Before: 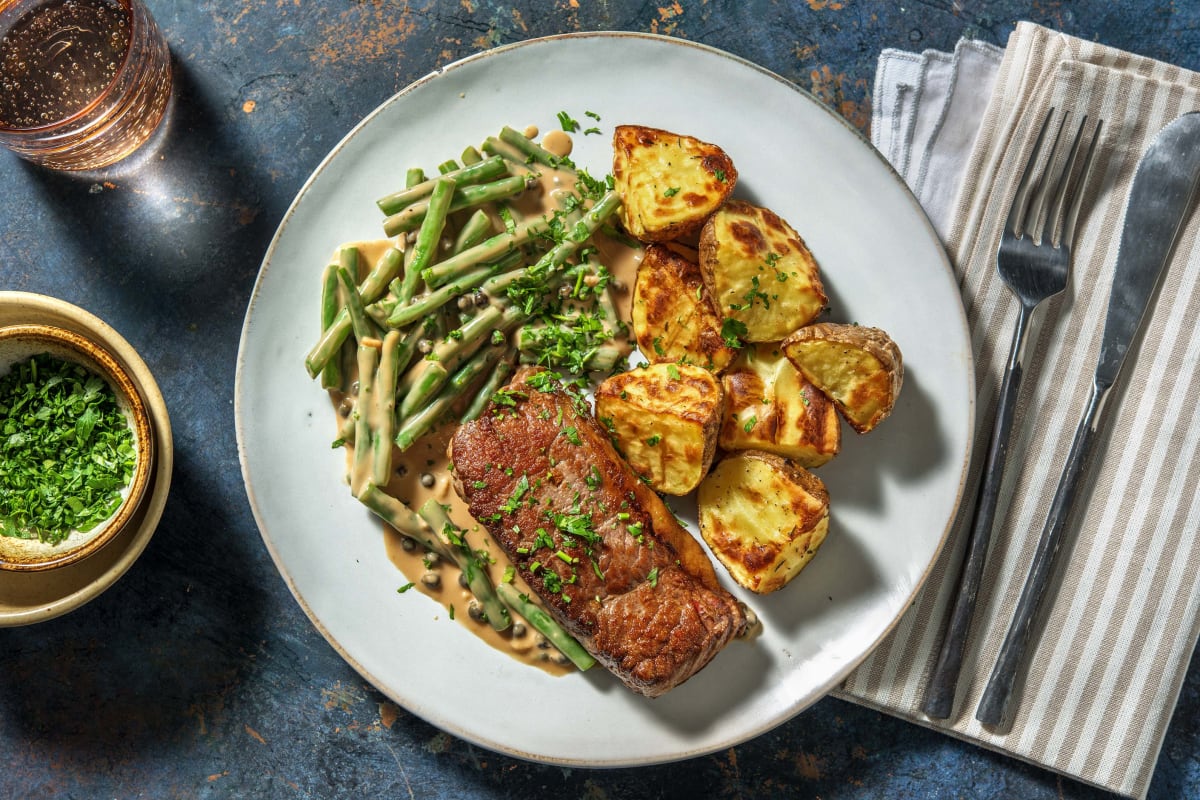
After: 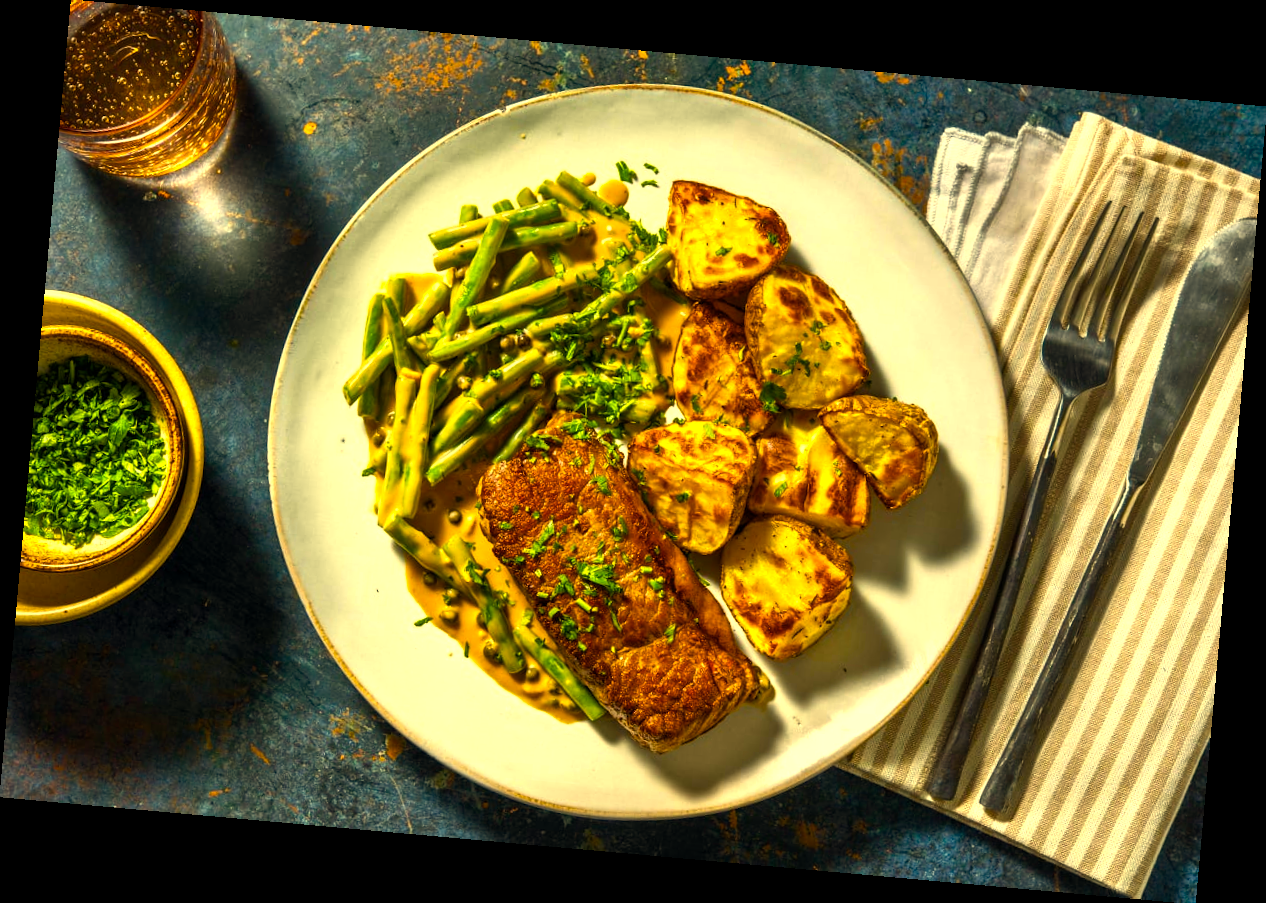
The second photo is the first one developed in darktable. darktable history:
color balance rgb: linear chroma grading › global chroma 9%, perceptual saturation grading › global saturation 36%, perceptual saturation grading › shadows 35%, perceptual brilliance grading › global brilliance 15%, perceptual brilliance grading › shadows -35%, global vibrance 15%
rotate and perspective: rotation 5.12°, automatic cropping off
color correction: highlights a* -4.73, highlights b* 5.06, saturation 0.97
white balance: red 1.123, blue 0.83
